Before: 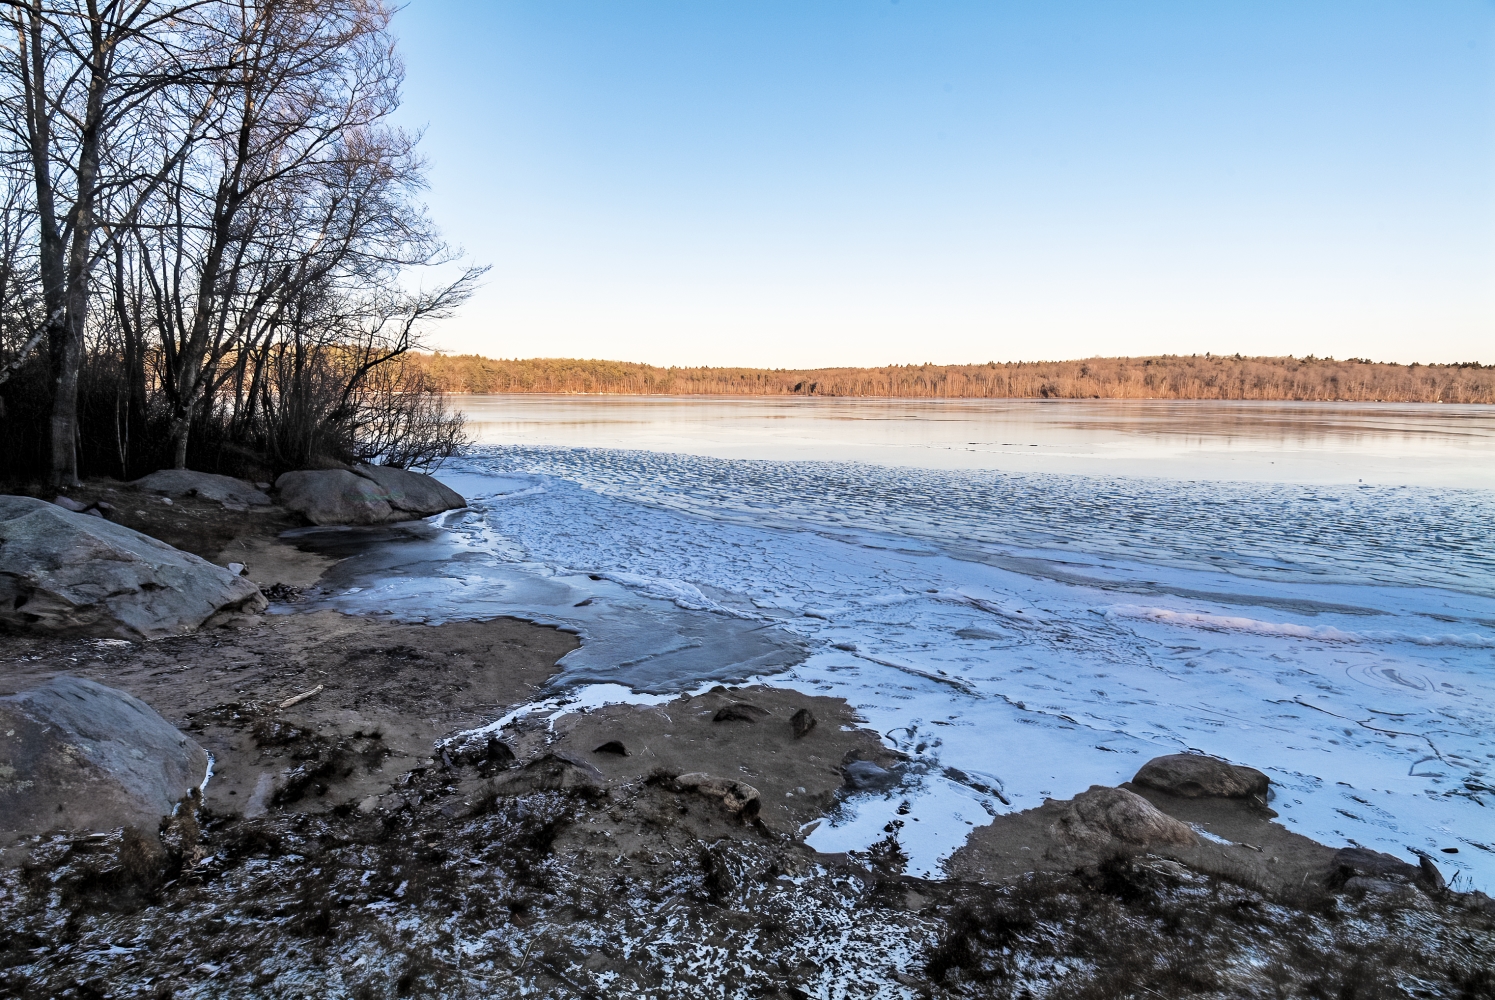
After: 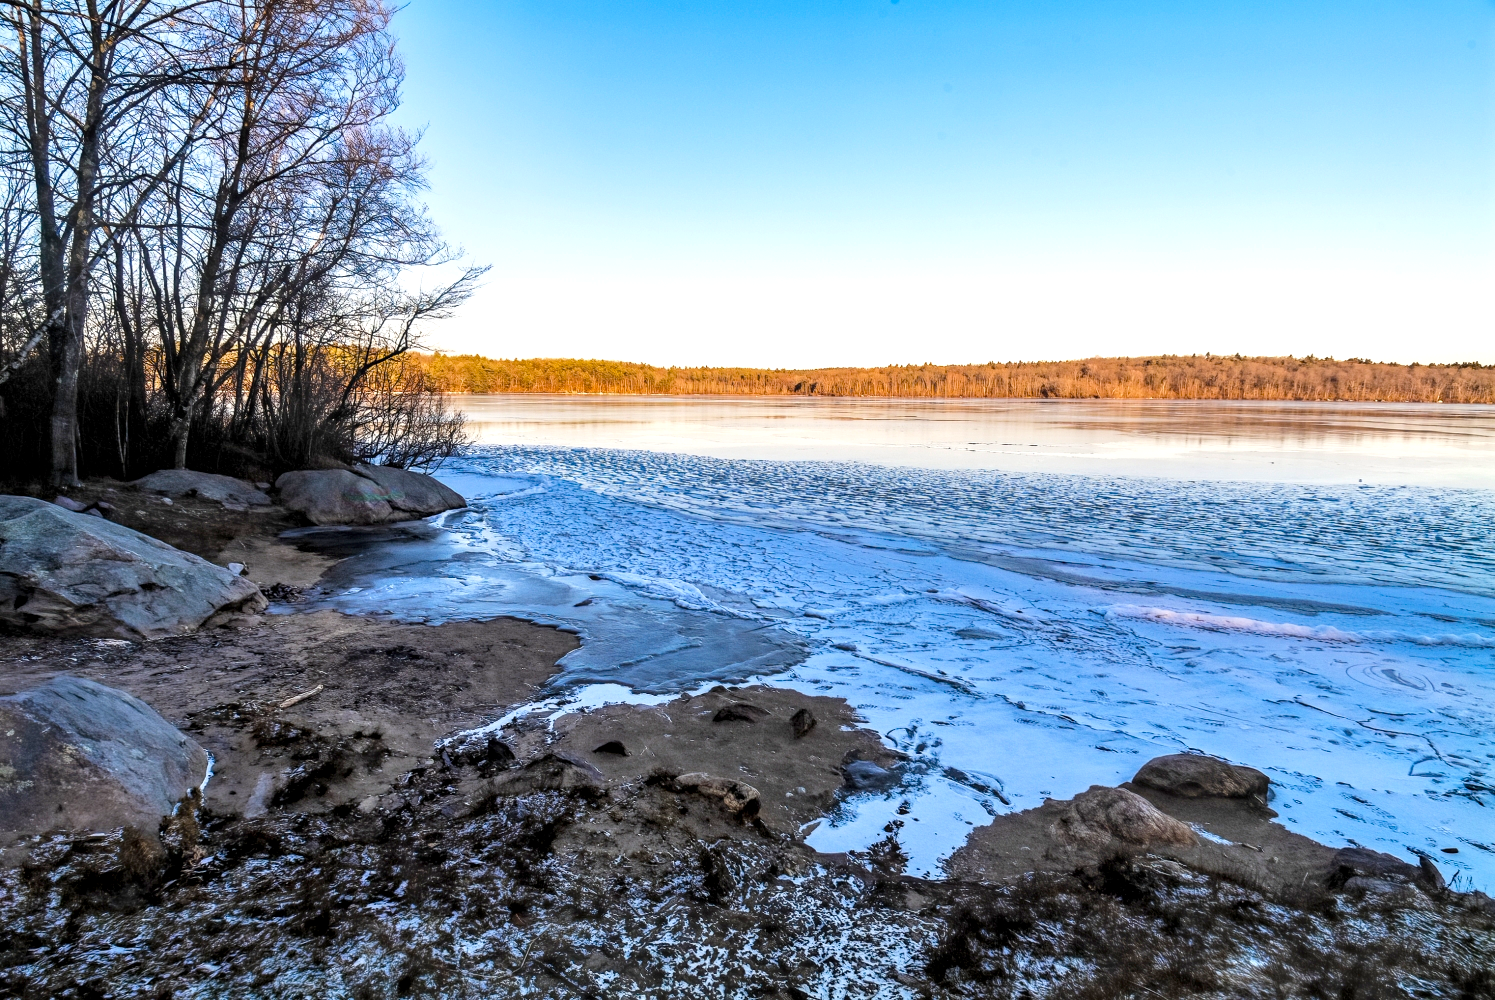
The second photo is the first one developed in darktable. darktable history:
exposure: exposure 0.177 EV, compensate highlight preservation false
color balance rgb: perceptual saturation grading › global saturation 35.963%, perceptual saturation grading › shadows 36.199%, global vibrance 20%
local contrast: on, module defaults
